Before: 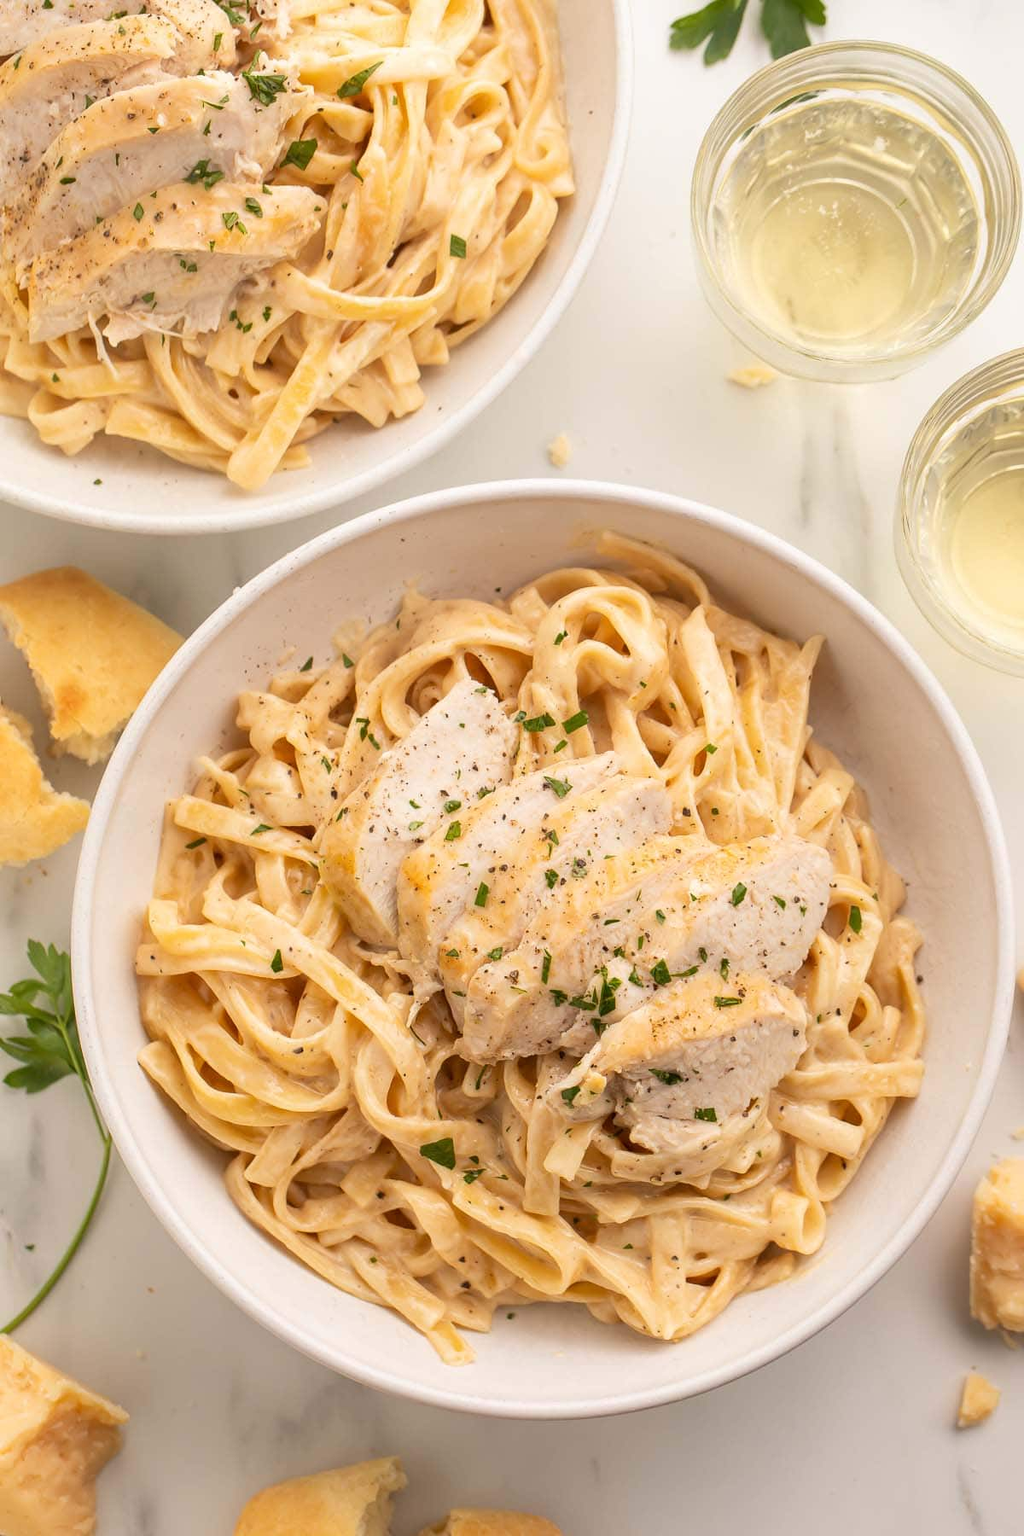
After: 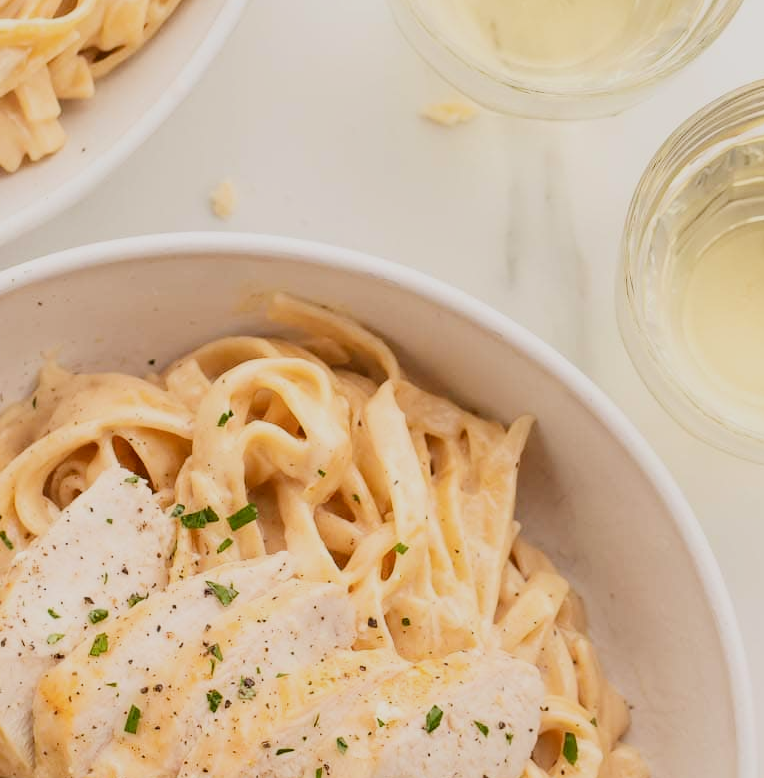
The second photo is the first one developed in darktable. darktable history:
contrast brightness saturation: contrast 0.14
crop: left 36.005%, top 18.293%, right 0.31%, bottom 38.444%
filmic rgb: black relative exposure -7.65 EV, white relative exposure 4.56 EV, hardness 3.61
